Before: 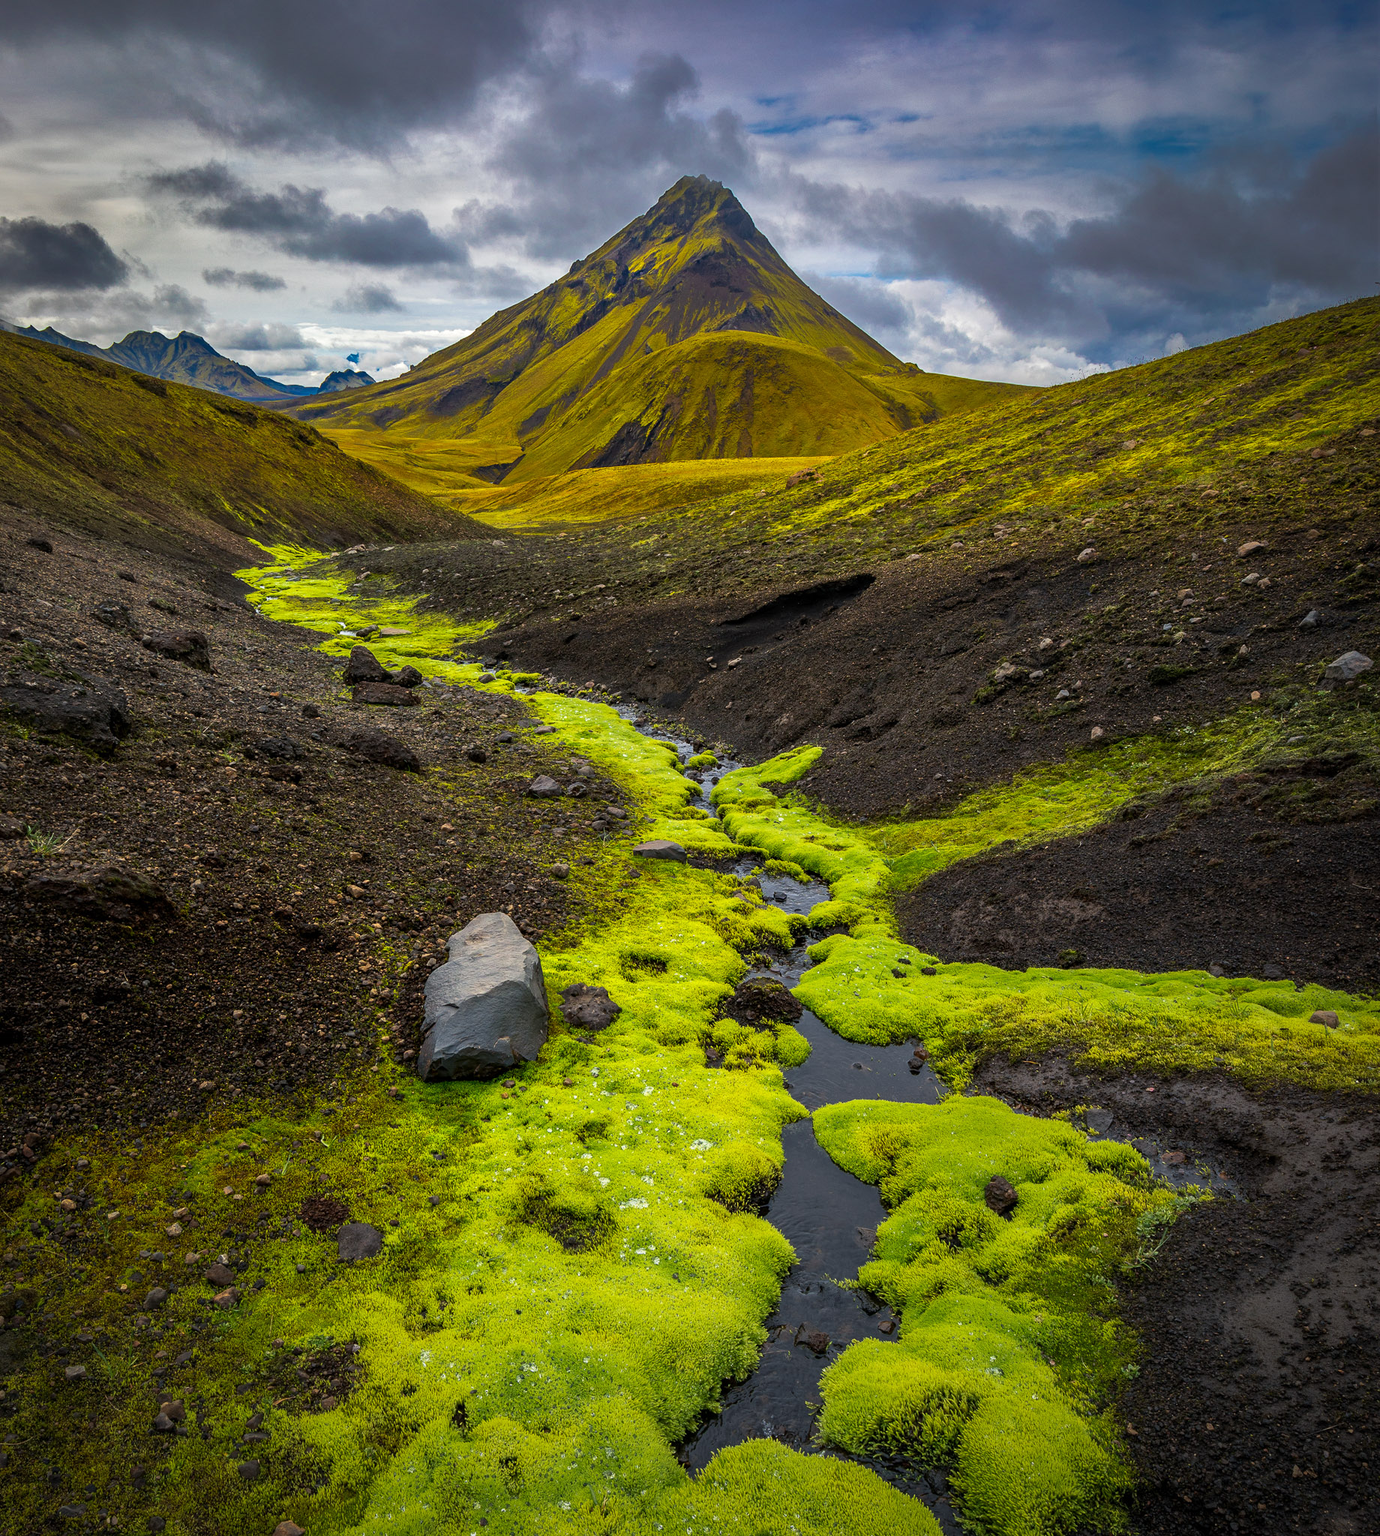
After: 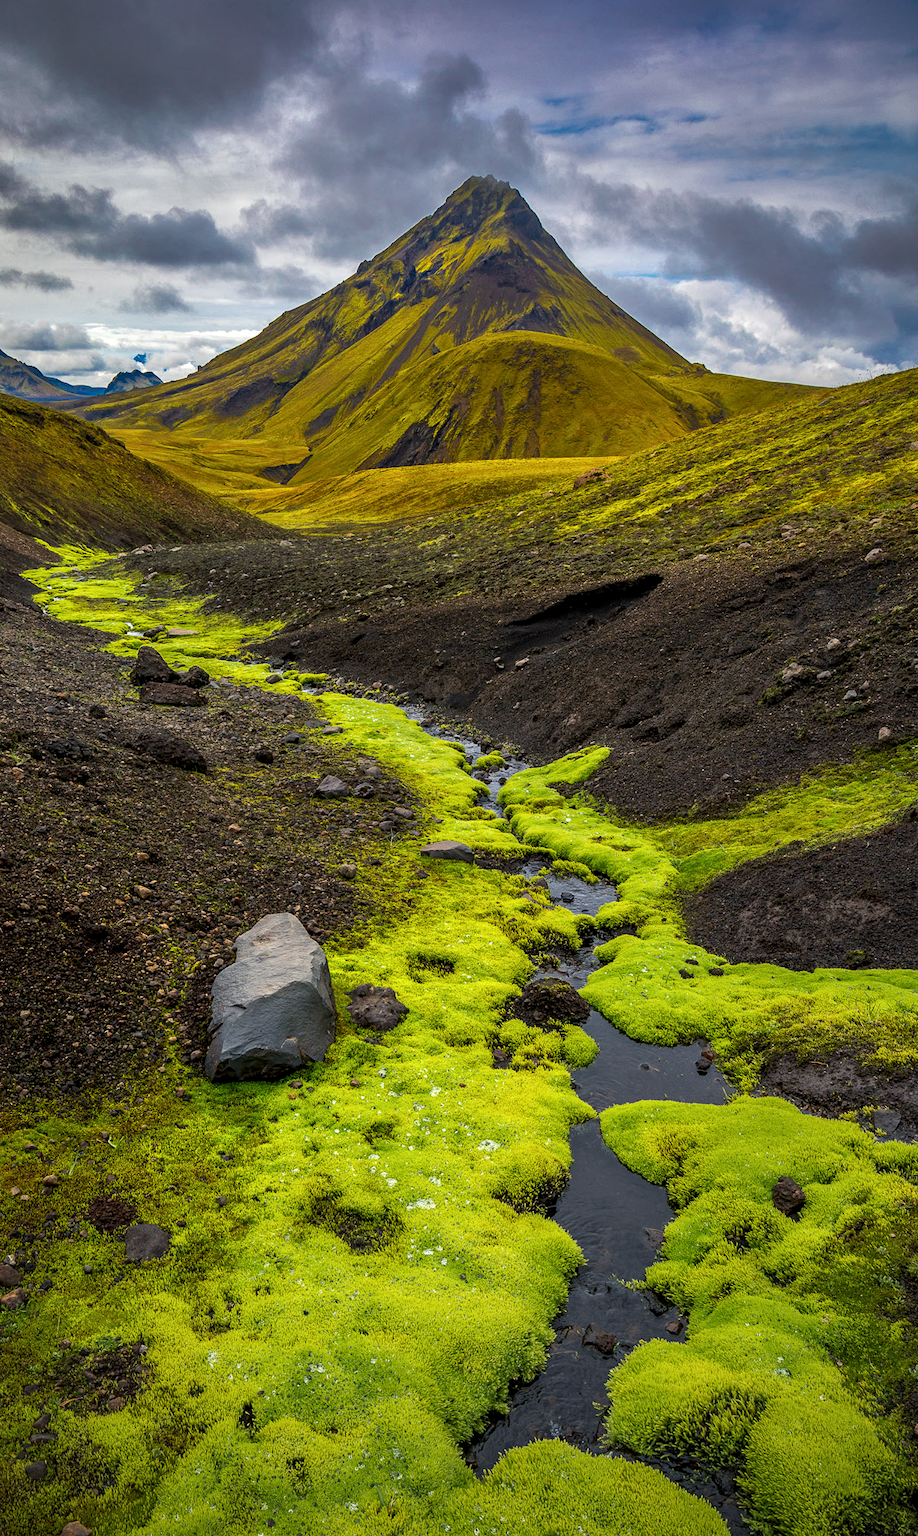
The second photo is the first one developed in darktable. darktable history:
local contrast: highlights 103%, shadows 101%, detail 119%, midtone range 0.2
crop and rotate: left 15.455%, right 18.013%
